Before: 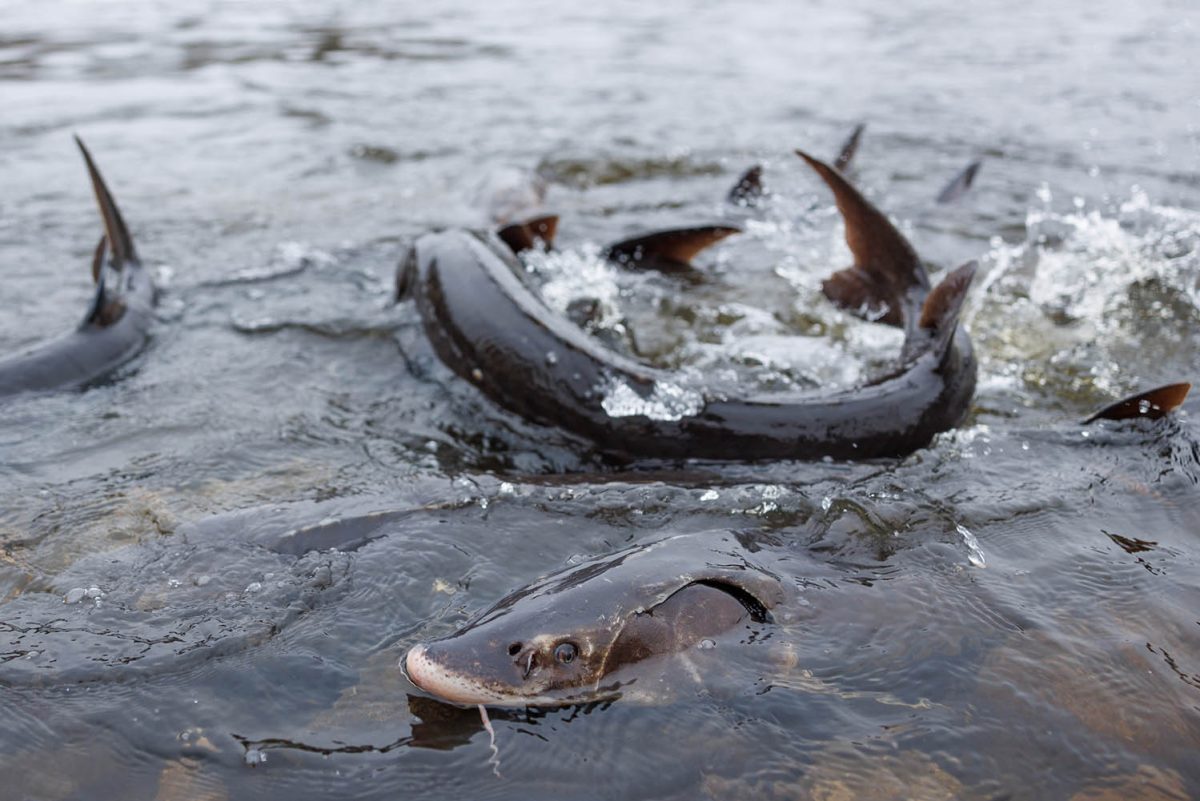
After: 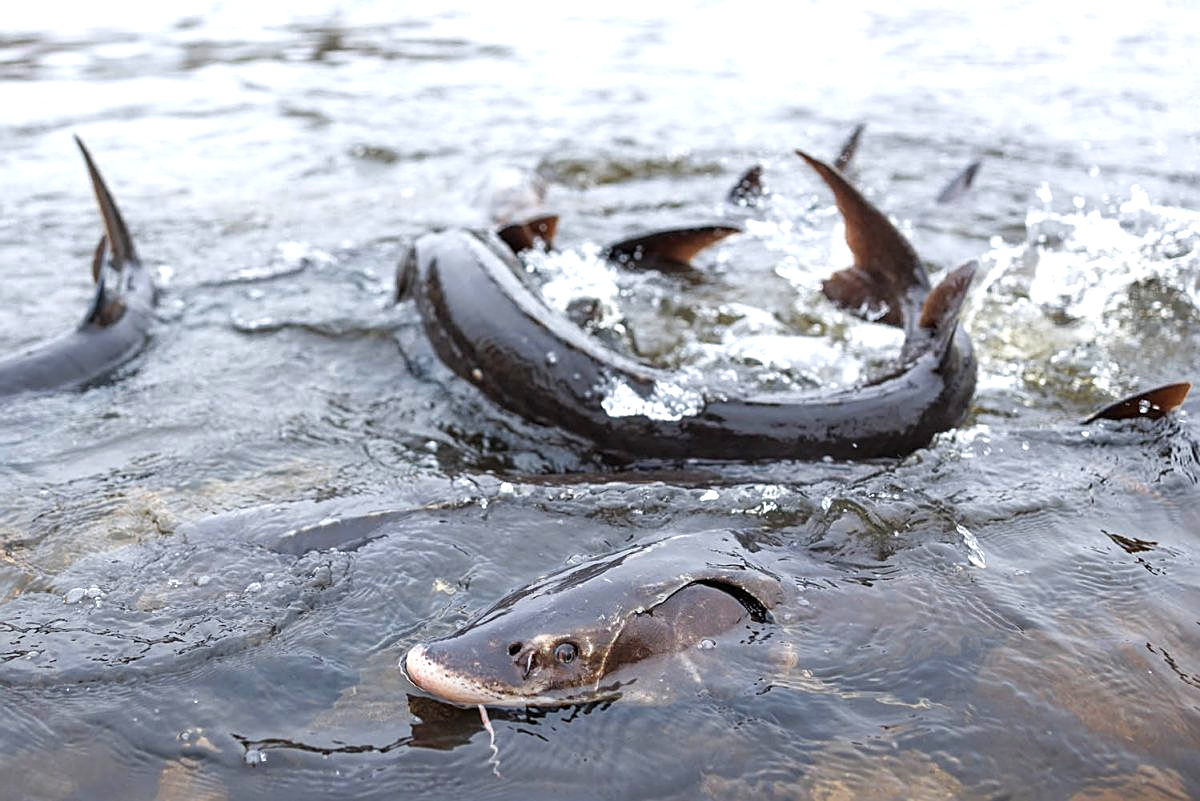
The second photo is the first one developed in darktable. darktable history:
exposure: black level correction 0, exposure 0.697 EV, compensate highlight preservation false
sharpen: on, module defaults
